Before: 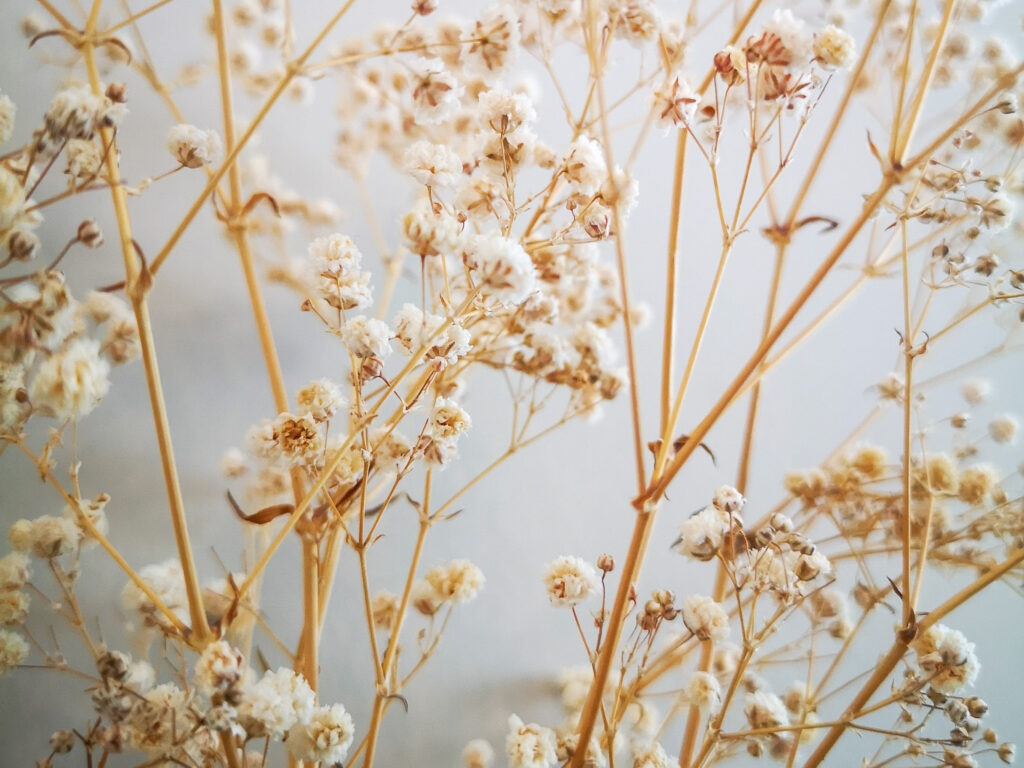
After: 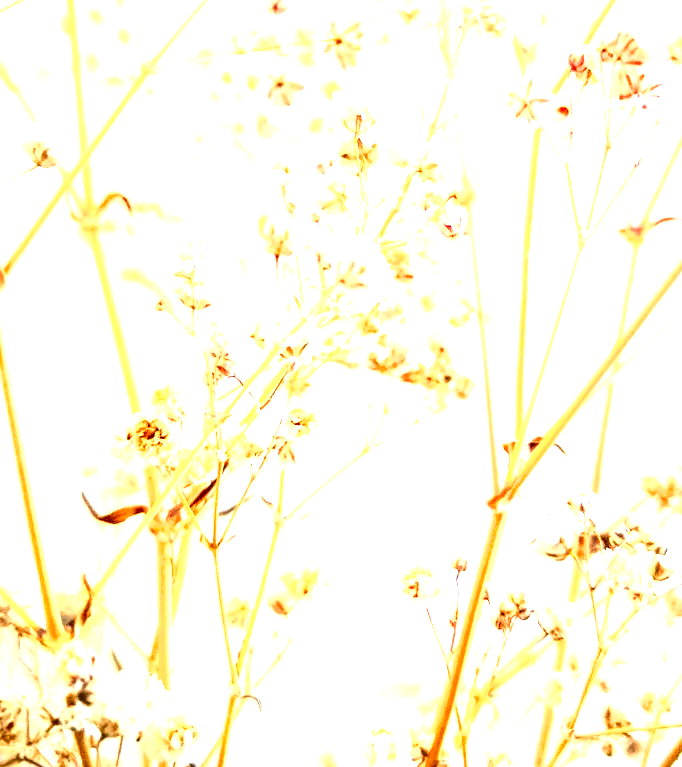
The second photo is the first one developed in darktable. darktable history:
exposure: exposure 2.207 EV, compensate highlight preservation false
crop and rotate: left 14.292%, right 19.041%
contrast brightness saturation: contrast 0.24, brightness -0.24, saturation 0.14
local contrast: detail 150%
rgb levels: levels [[0.013, 0.434, 0.89], [0, 0.5, 1], [0, 0.5, 1]]
tone equalizer: -8 EV 2 EV, -7 EV 2 EV, -6 EV 2 EV, -5 EV 2 EV, -4 EV 2 EV, -3 EV 1.5 EV, -2 EV 1 EV, -1 EV 0.5 EV
shadows and highlights: shadows 37.27, highlights -28.18, soften with gaussian
